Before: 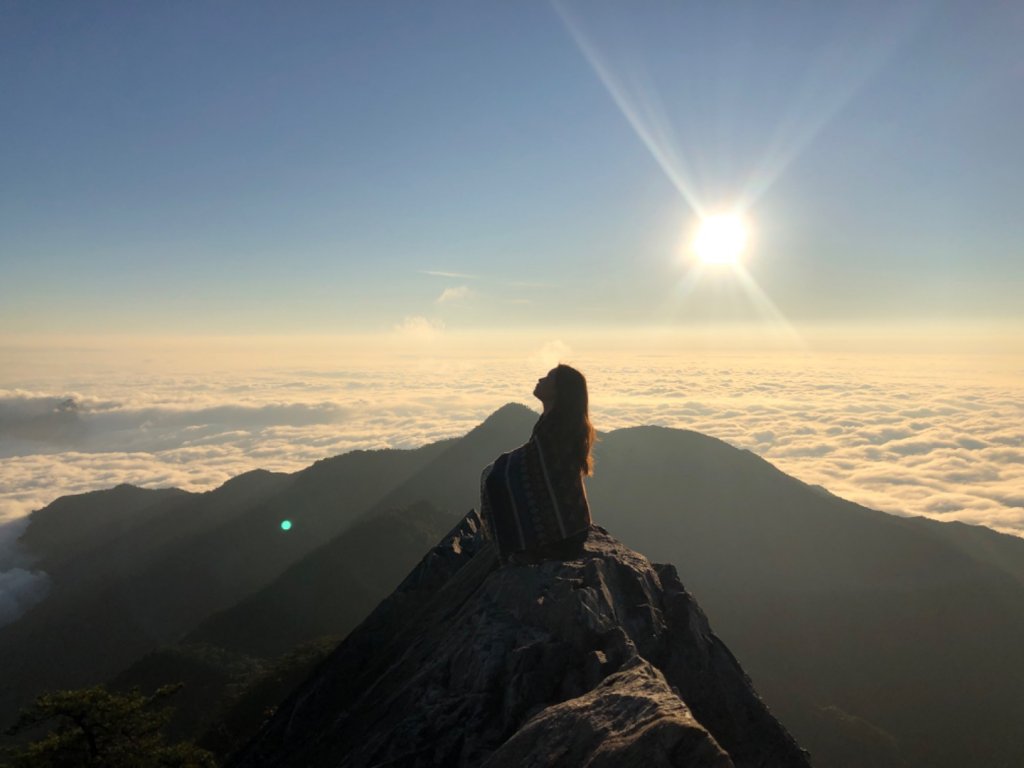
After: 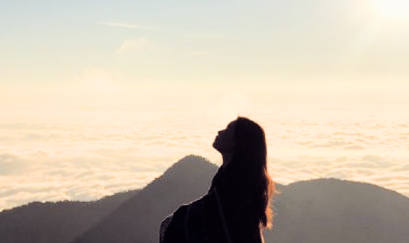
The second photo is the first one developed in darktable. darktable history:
exposure: black level correction 0, exposure 0.5 EV, compensate highlight preservation false
white balance: emerald 1
crop: left 31.751%, top 32.172%, right 27.8%, bottom 35.83%
rotate and perspective: rotation 0.174°, lens shift (vertical) 0.013, lens shift (horizontal) 0.019, shear 0.001, automatic cropping original format, crop left 0.007, crop right 0.991, crop top 0.016, crop bottom 0.997
filmic rgb: black relative exposure -5 EV, hardness 2.88, contrast 1.4, highlights saturation mix -30%
color balance: lift [1.001, 0.997, 0.99, 1.01], gamma [1.007, 1, 0.975, 1.025], gain [1, 1.065, 1.052, 0.935], contrast 13.25%
